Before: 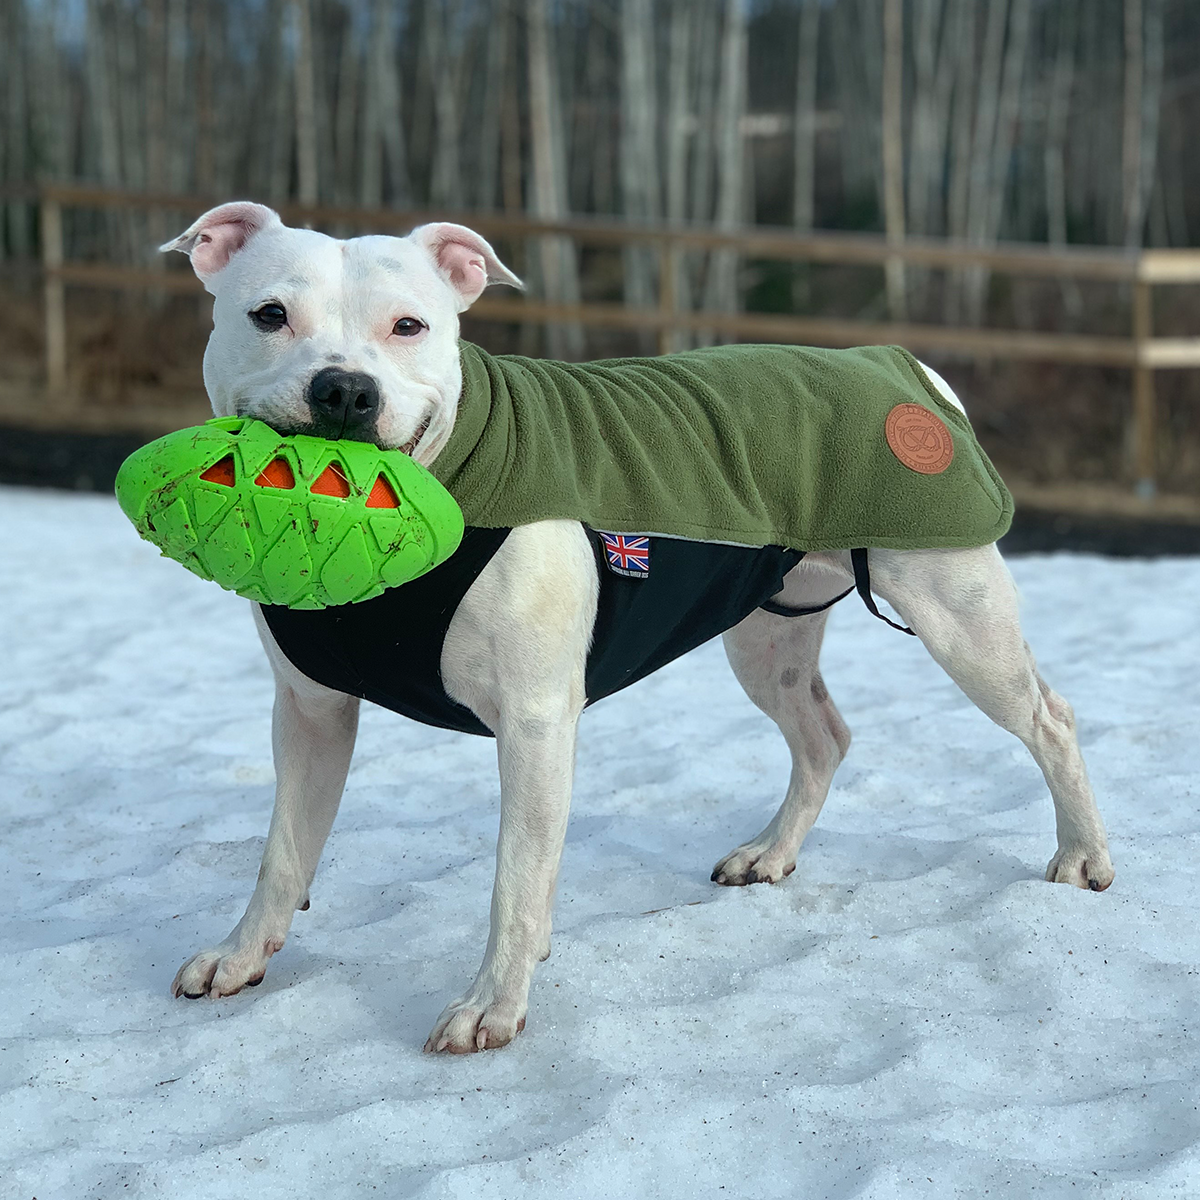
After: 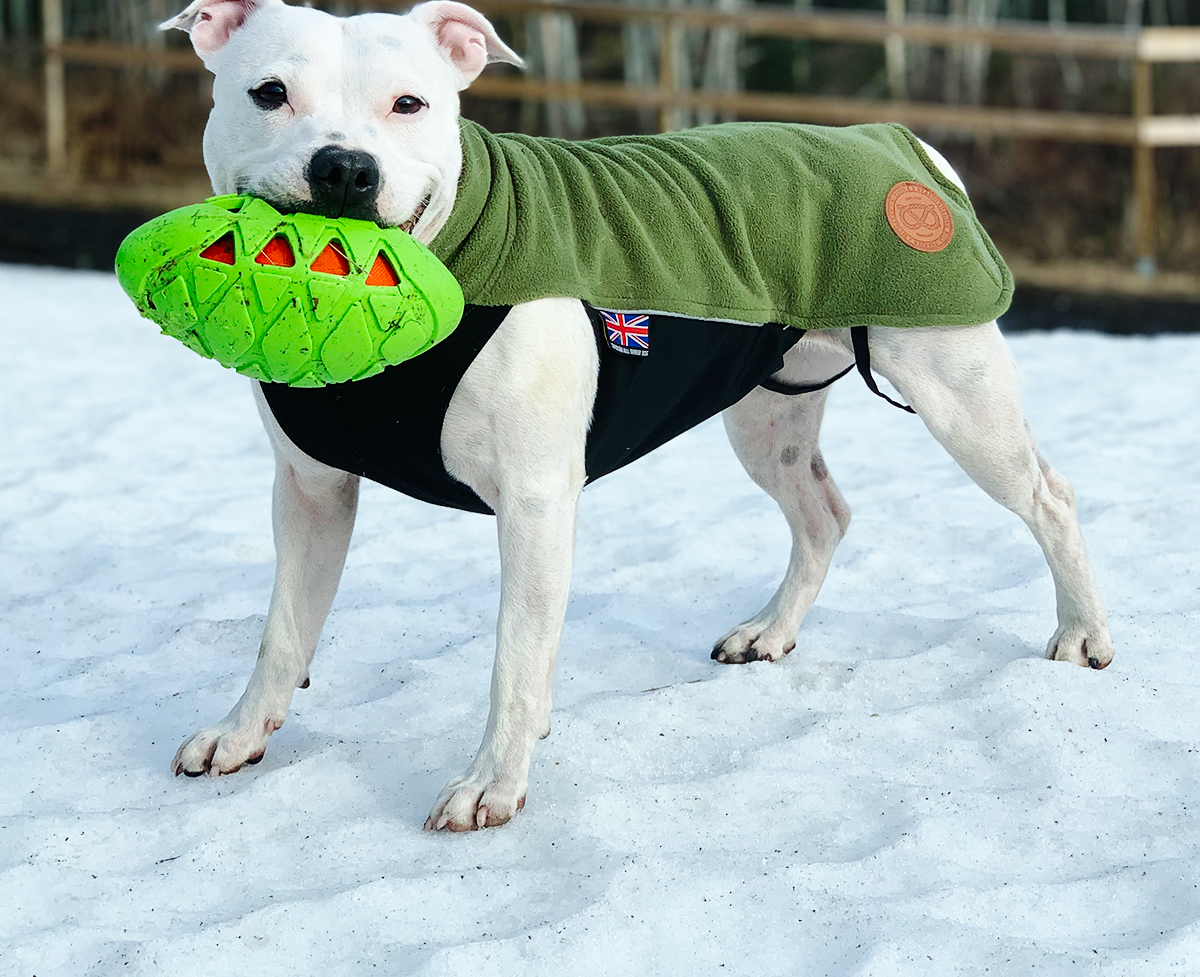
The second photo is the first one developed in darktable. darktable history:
crop and rotate: top 18.507%
base curve: curves: ch0 [(0, 0) (0.036, 0.025) (0.121, 0.166) (0.206, 0.329) (0.605, 0.79) (1, 1)], preserve colors none
